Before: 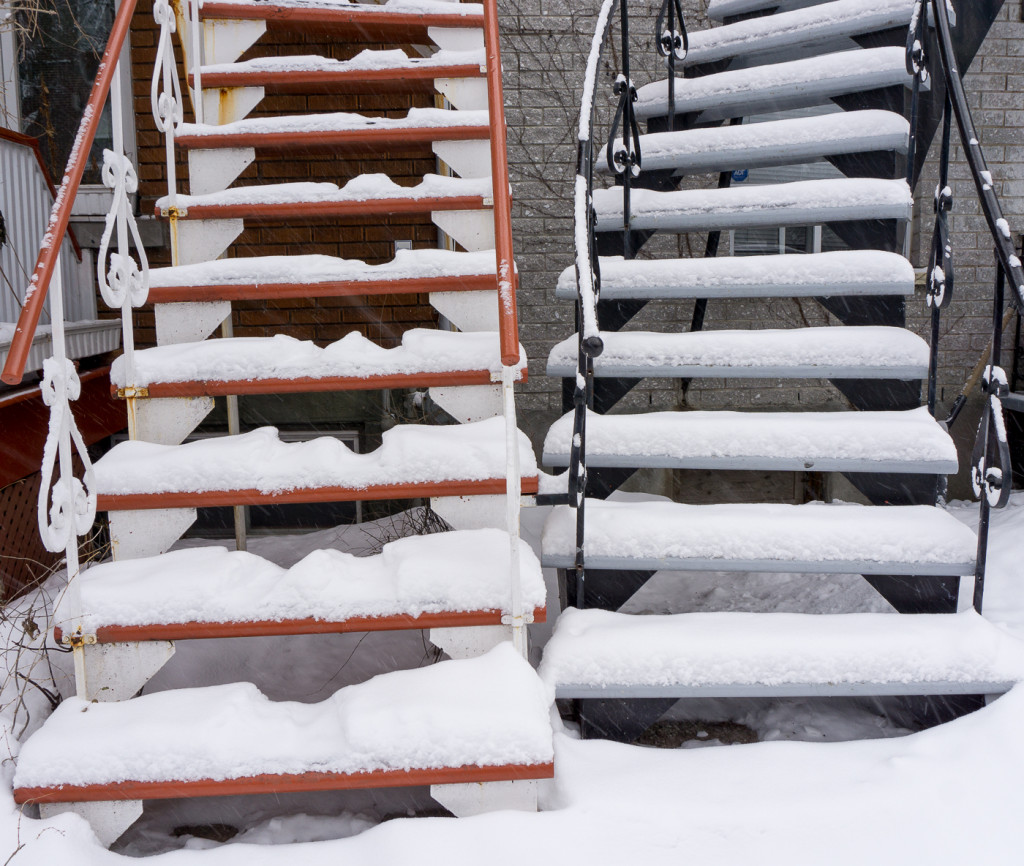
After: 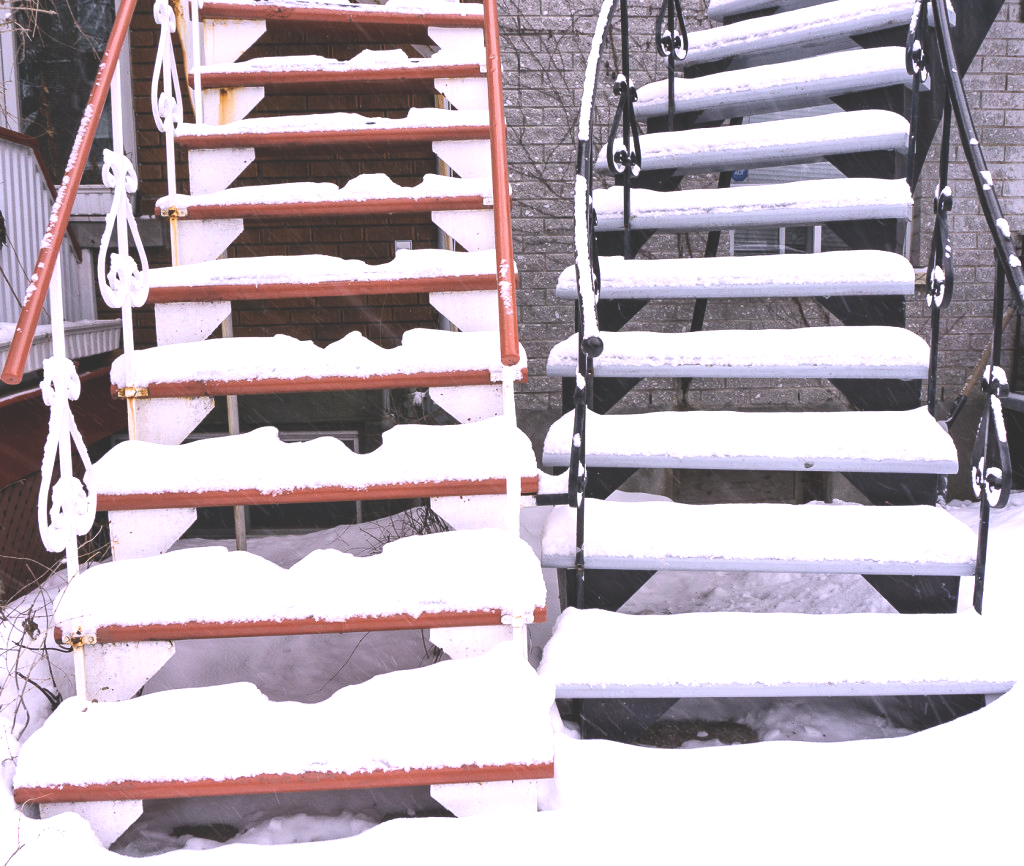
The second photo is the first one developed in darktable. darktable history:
exposure: black level correction -0.041, exposure 0.064 EV, compensate highlight preservation false
white balance: red 1.066, blue 1.119
tone equalizer: -8 EV -0.75 EV, -7 EV -0.7 EV, -6 EV -0.6 EV, -5 EV -0.4 EV, -3 EV 0.4 EV, -2 EV 0.6 EV, -1 EV 0.7 EV, +0 EV 0.75 EV, edges refinement/feathering 500, mask exposure compensation -1.57 EV, preserve details no
